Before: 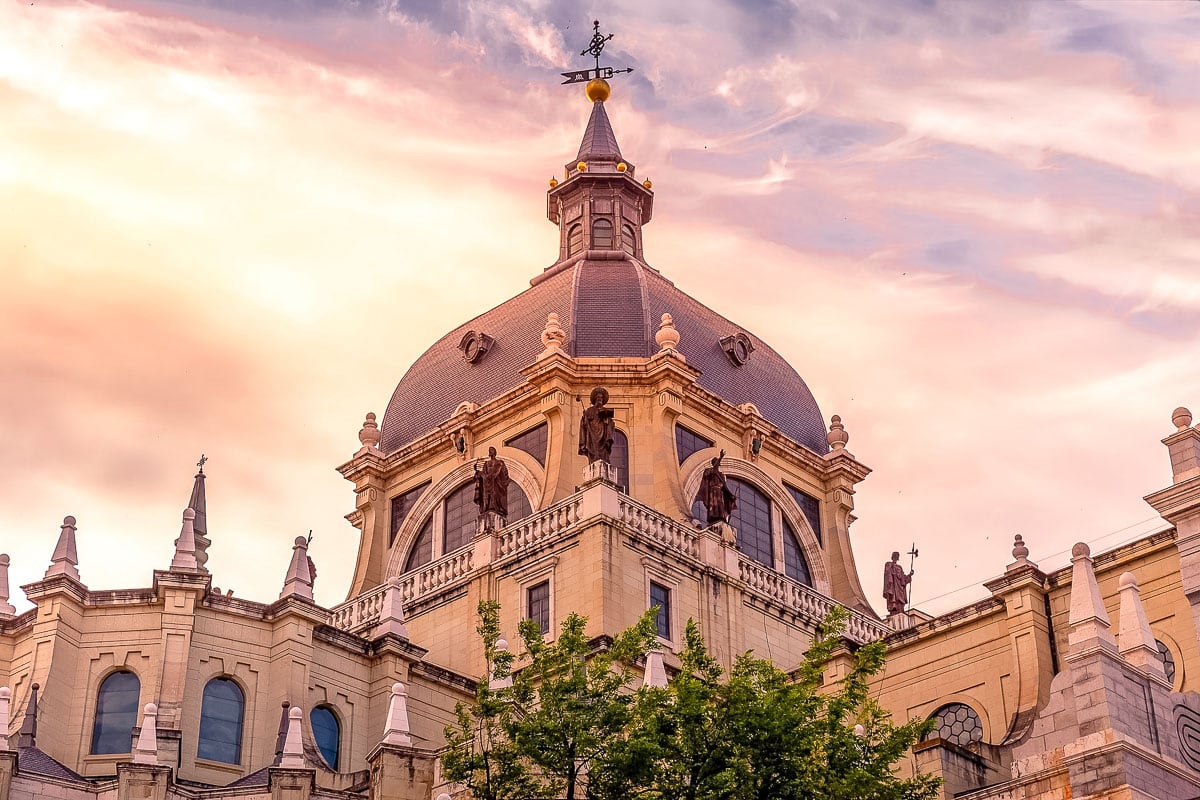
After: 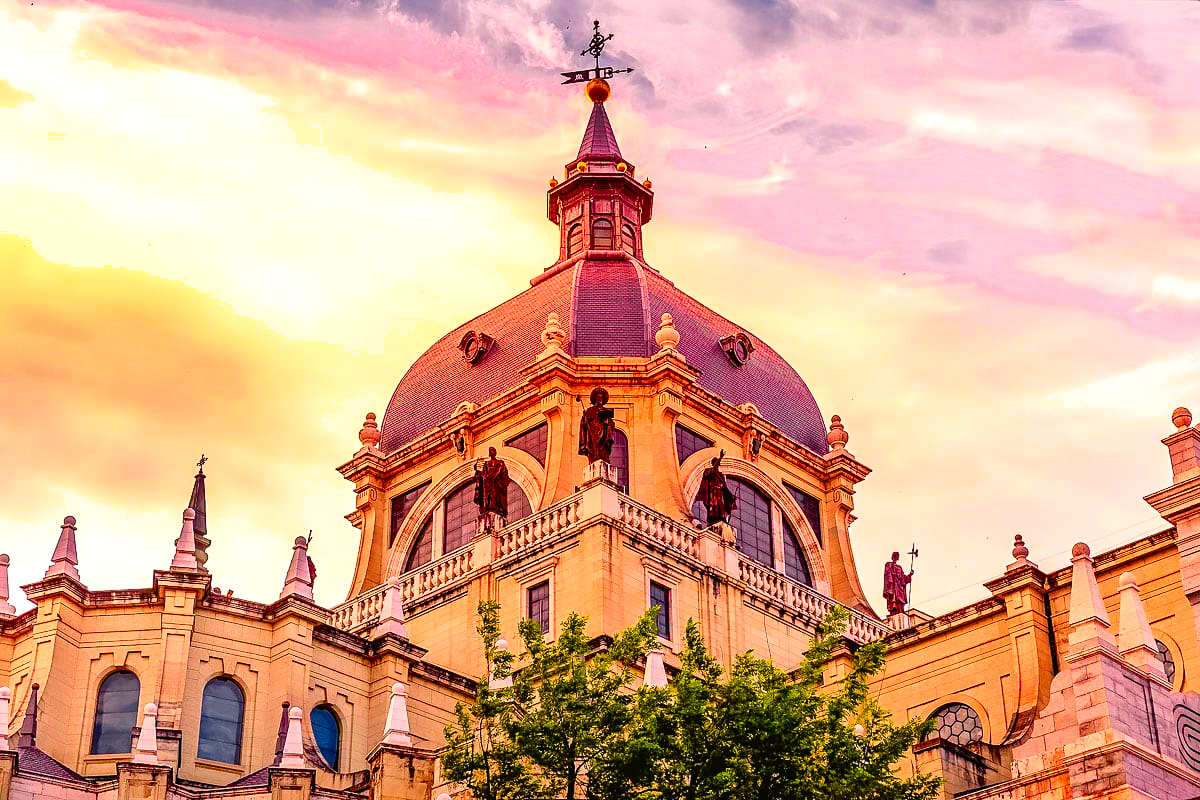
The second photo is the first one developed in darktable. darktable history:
color balance rgb: global offset › luminance -0.51%, perceptual saturation grading › global saturation 27.53%, perceptual saturation grading › highlights -25%, perceptual saturation grading › shadows 25%, perceptual brilliance grading › highlights 6.62%, perceptual brilliance grading › mid-tones 17.07%, perceptual brilliance grading › shadows -5.23%
contrast brightness saturation: contrast 0.04, saturation 0.16
shadows and highlights: shadows 12, white point adjustment 1.2, soften with gaussian
tone curve: curves: ch0 [(0, 0.021) (0.049, 0.044) (0.157, 0.131) (0.359, 0.419) (0.469, 0.544) (0.634, 0.722) (0.839, 0.909) (0.998, 0.978)]; ch1 [(0, 0) (0.437, 0.408) (0.472, 0.47) (0.502, 0.503) (0.527, 0.53) (0.564, 0.573) (0.614, 0.654) (0.669, 0.748) (0.859, 0.899) (1, 1)]; ch2 [(0, 0) (0.33, 0.301) (0.421, 0.443) (0.487, 0.504) (0.502, 0.509) (0.535, 0.537) (0.565, 0.595) (0.608, 0.667) (1, 1)], color space Lab, independent channels, preserve colors none
